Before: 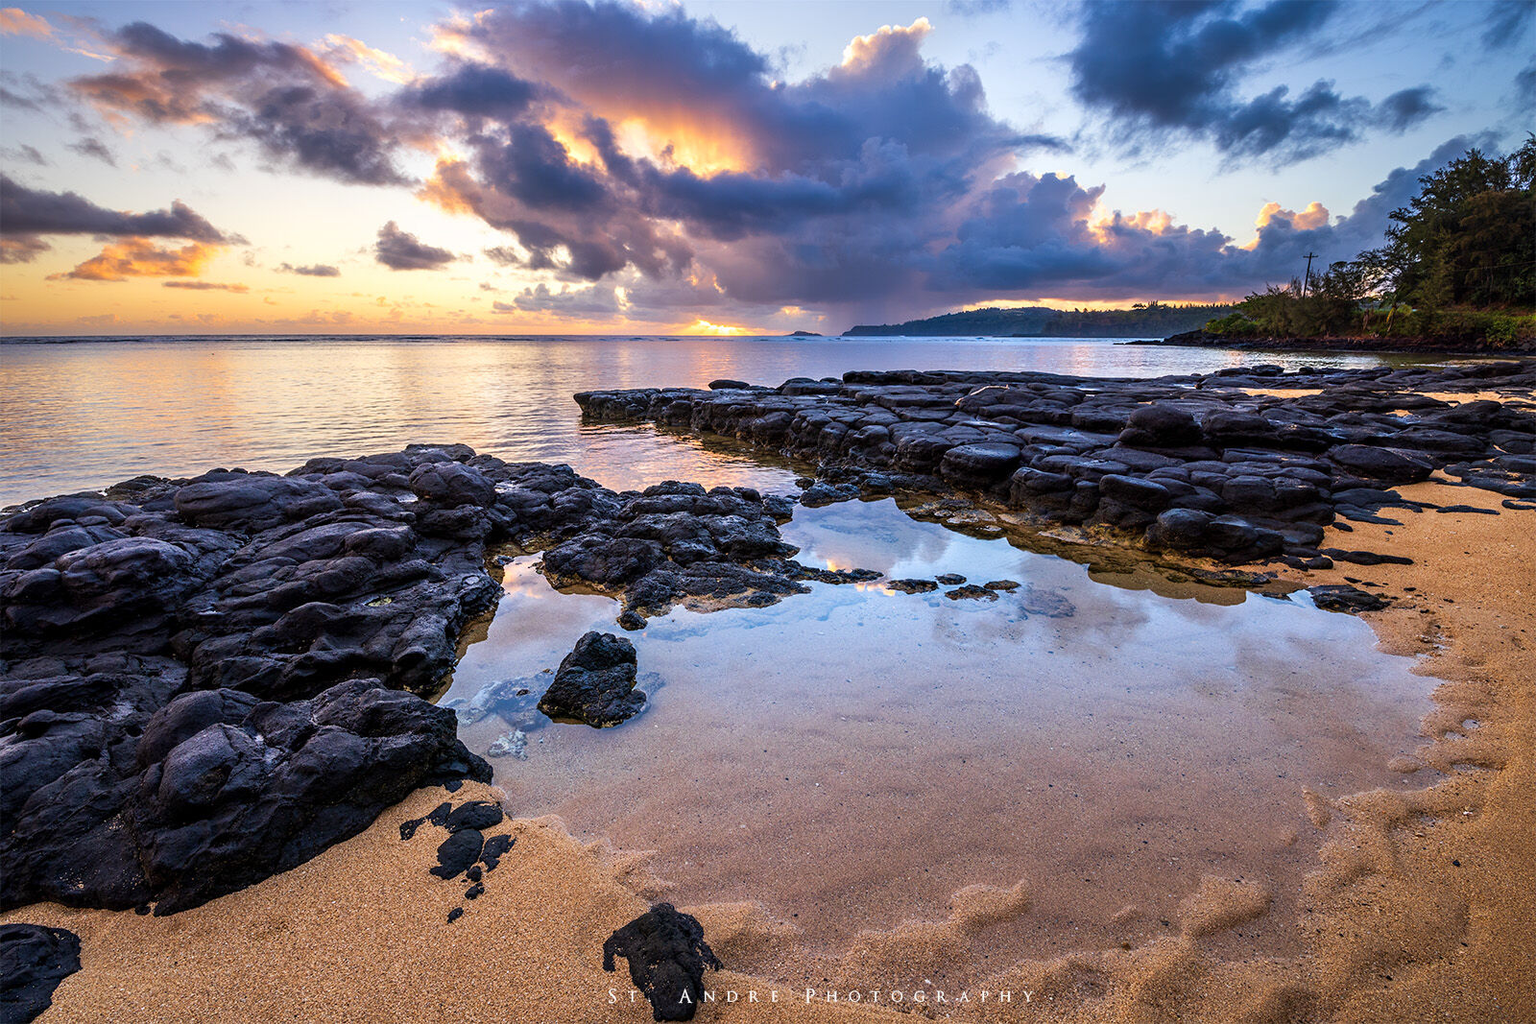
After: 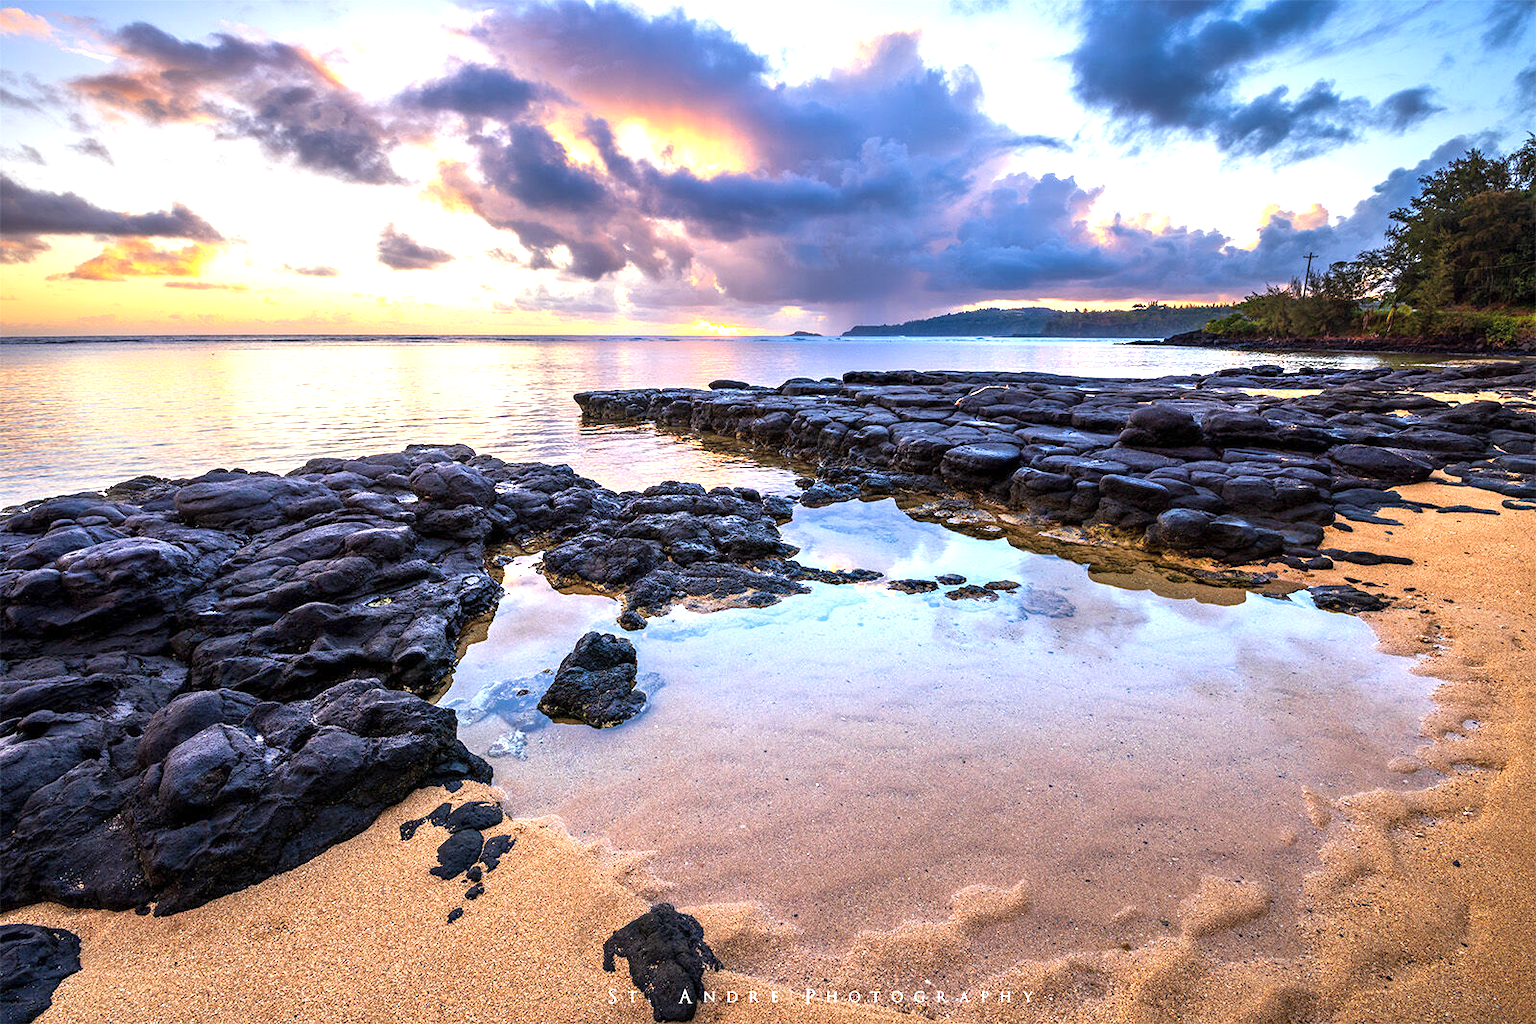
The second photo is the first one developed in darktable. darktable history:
exposure: black level correction 0, exposure 0.938 EV, compensate highlight preservation false
